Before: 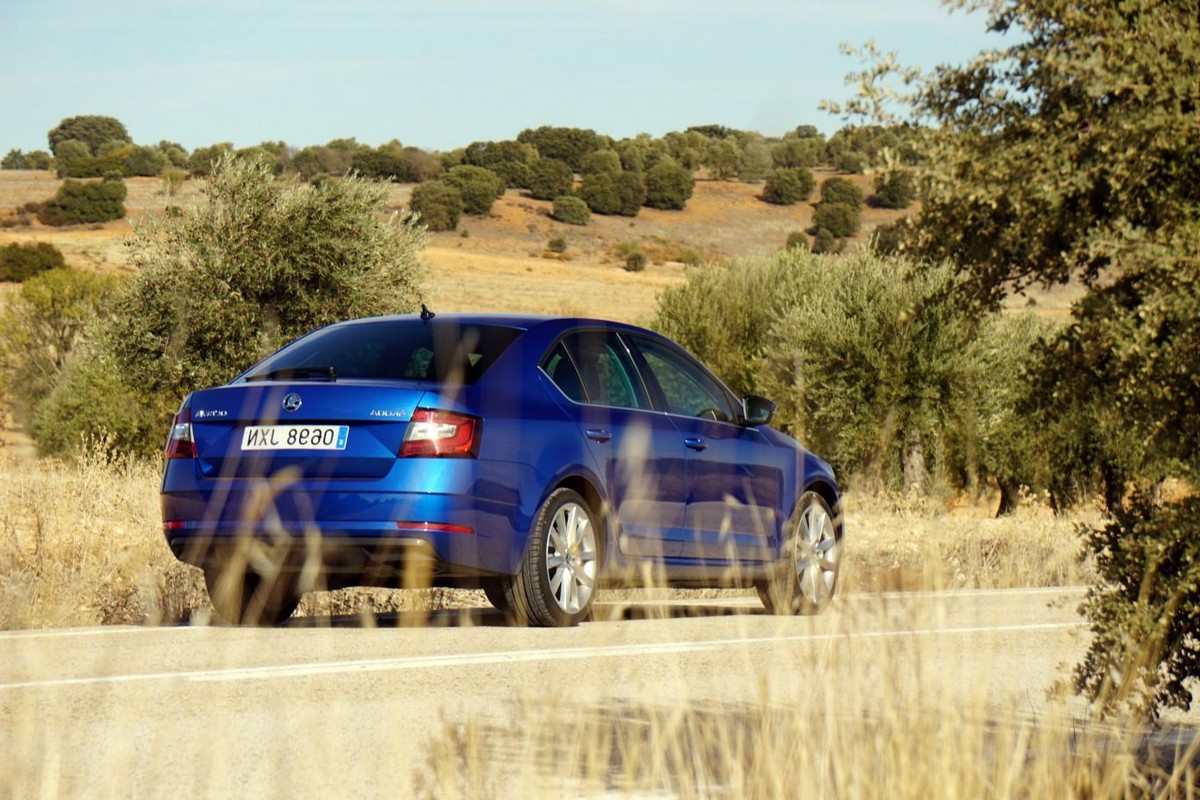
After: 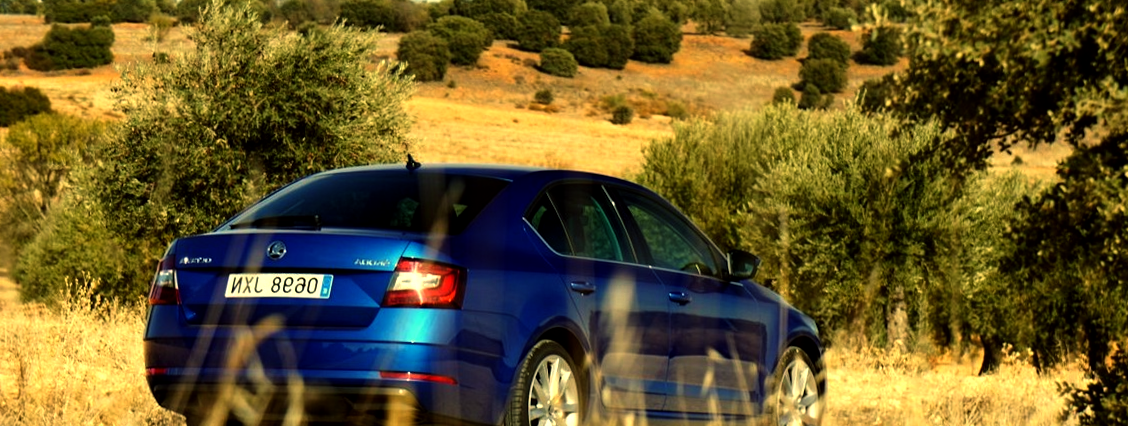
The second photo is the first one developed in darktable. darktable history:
rotate and perspective: rotation 0.8°, automatic cropping off
color balance: mode lift, gamma, gain (sRGB), lift [1.014, 0.966, 0.918, 0.87], gamma [0.86, 0.734, 0.918, 0.976], gain [1.063, 1.13, 1.063, 0.86]
crop: left 1.744%, top 19.225%, right 5.069%, bottom 28.357%
